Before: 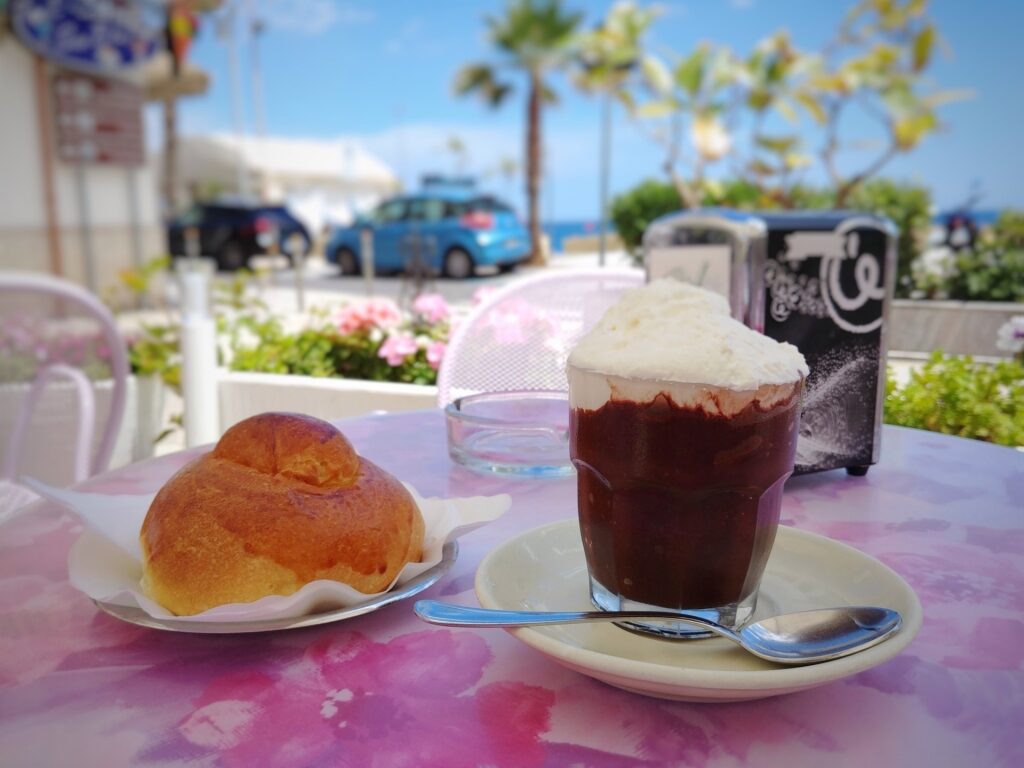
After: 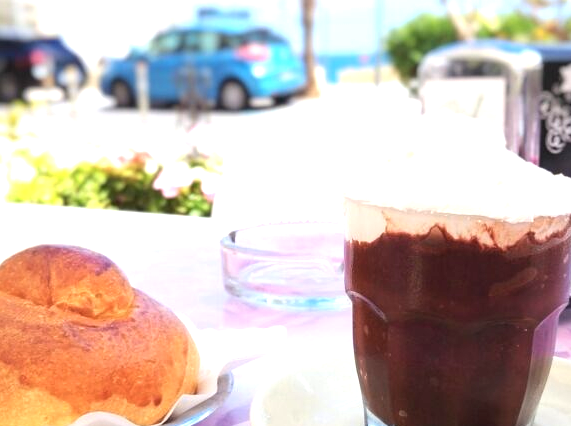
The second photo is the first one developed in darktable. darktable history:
color zones: curves: ch0 [(0, 0.558) (0.143, 0.559) (0.286, 0.529) (0.429, 0.505) (0.571, 0.5) (0.714, 0.5) (0.857, 0.5) (1, 0.558)]; ch1 [(0, 0.469) (0.01, 0.469) (0.12, 0.446) (0.248, 0.469) (0.5, 0.5) (0.748, 0.5) (0.99, 0.469) (1, 0.469)]
exposure: black level correction 0, exposure 1.2 EV, compensate highlight preservation false
crop and rotate: left 21.99%, top 21.896%, right 22.152%, bottom 22.534%
